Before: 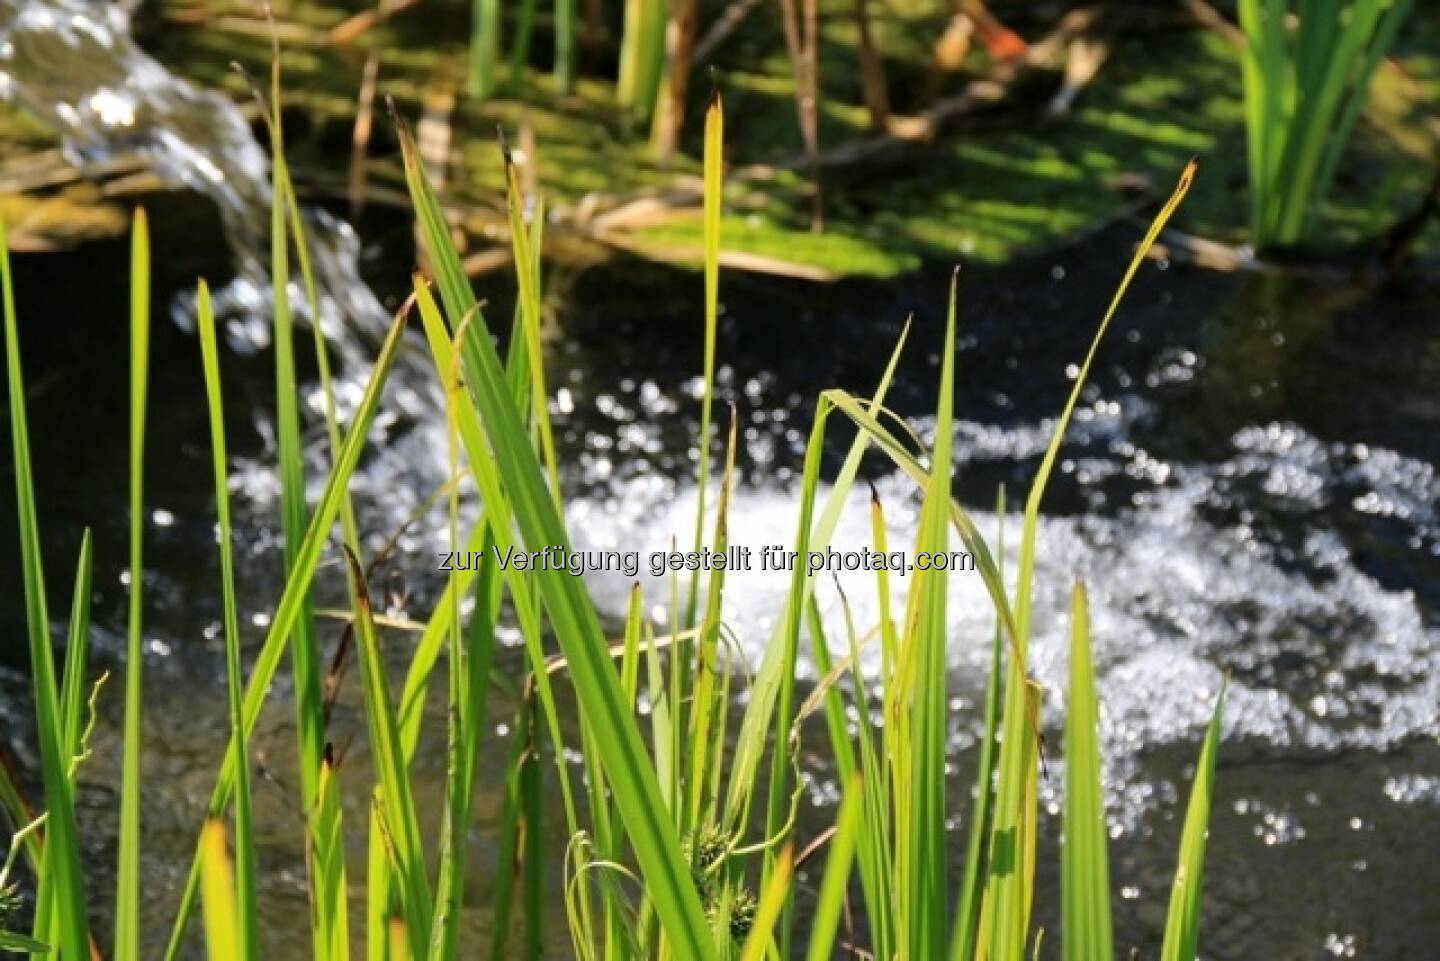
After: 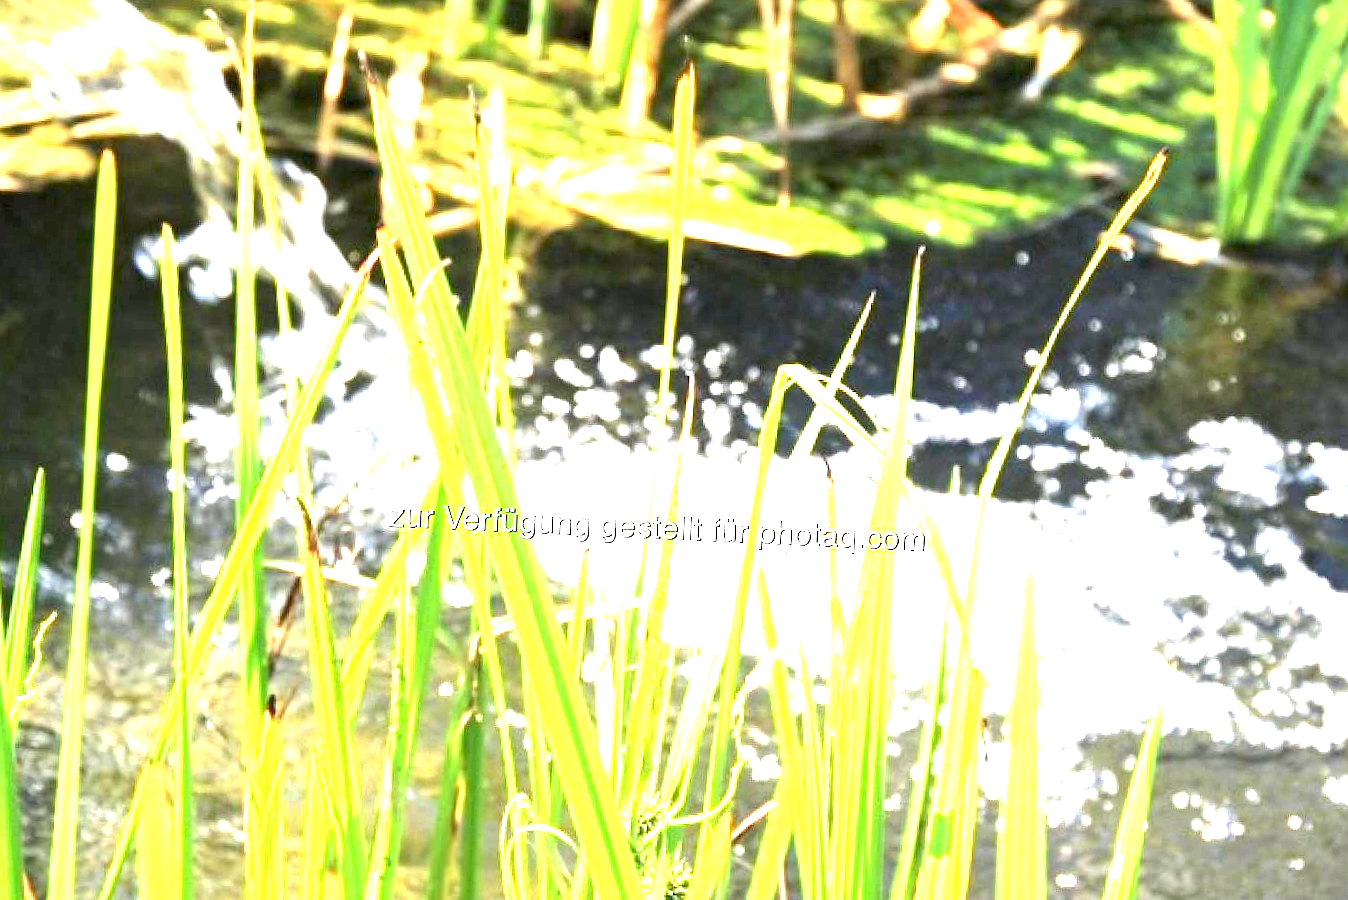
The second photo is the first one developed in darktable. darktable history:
crop and rotate: angle -2.63°
base curve: curves: ch0 [(0, 0) (0.283, 0.295) (1, 1)], preserve colors none
exposure: exposure 2.982 EV, compensate exposure bias true, compensate highlight preservation false
